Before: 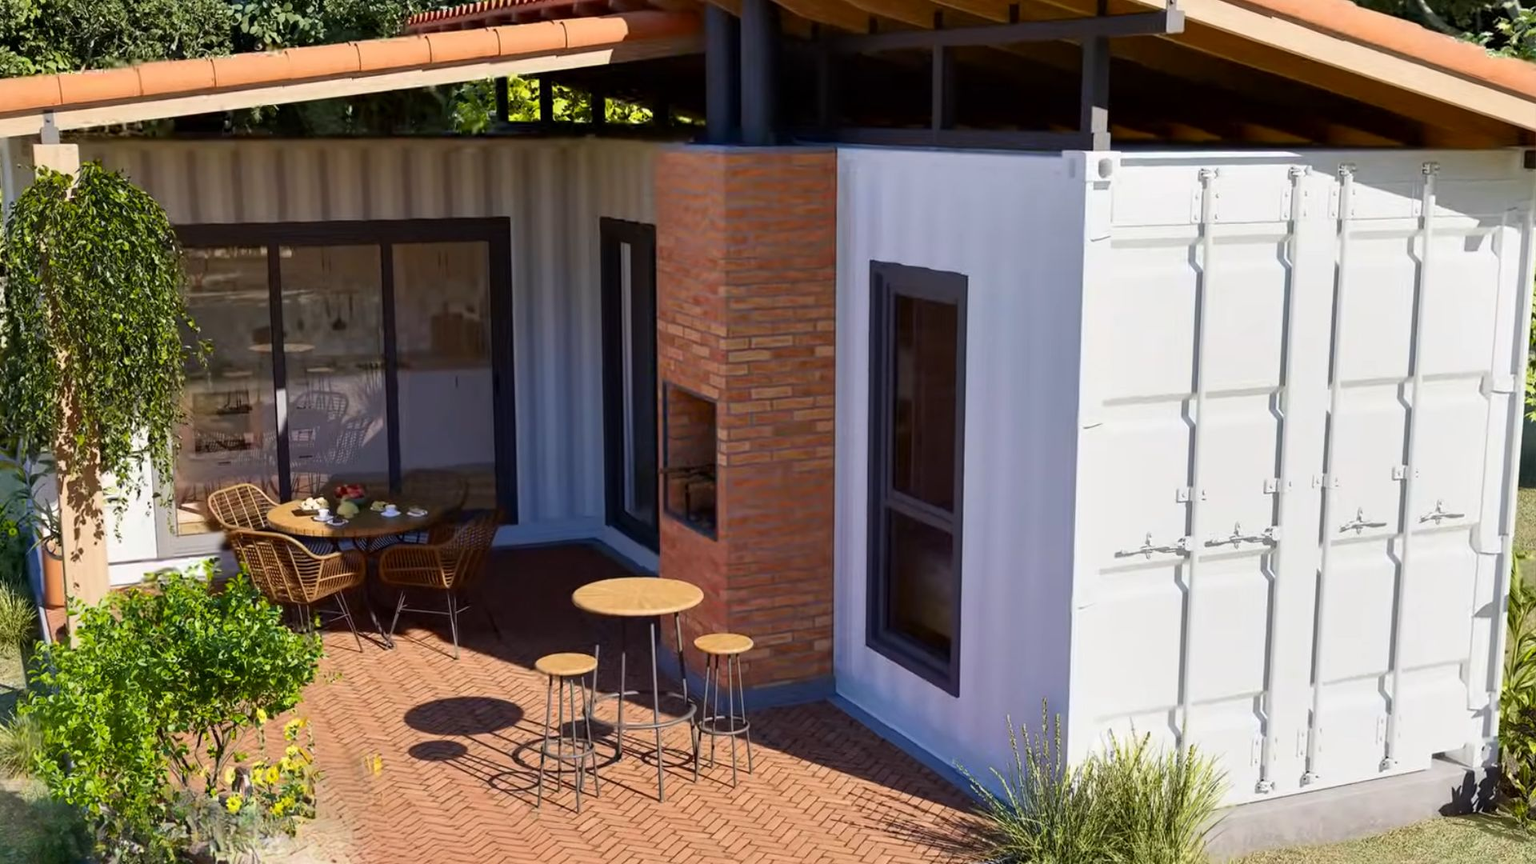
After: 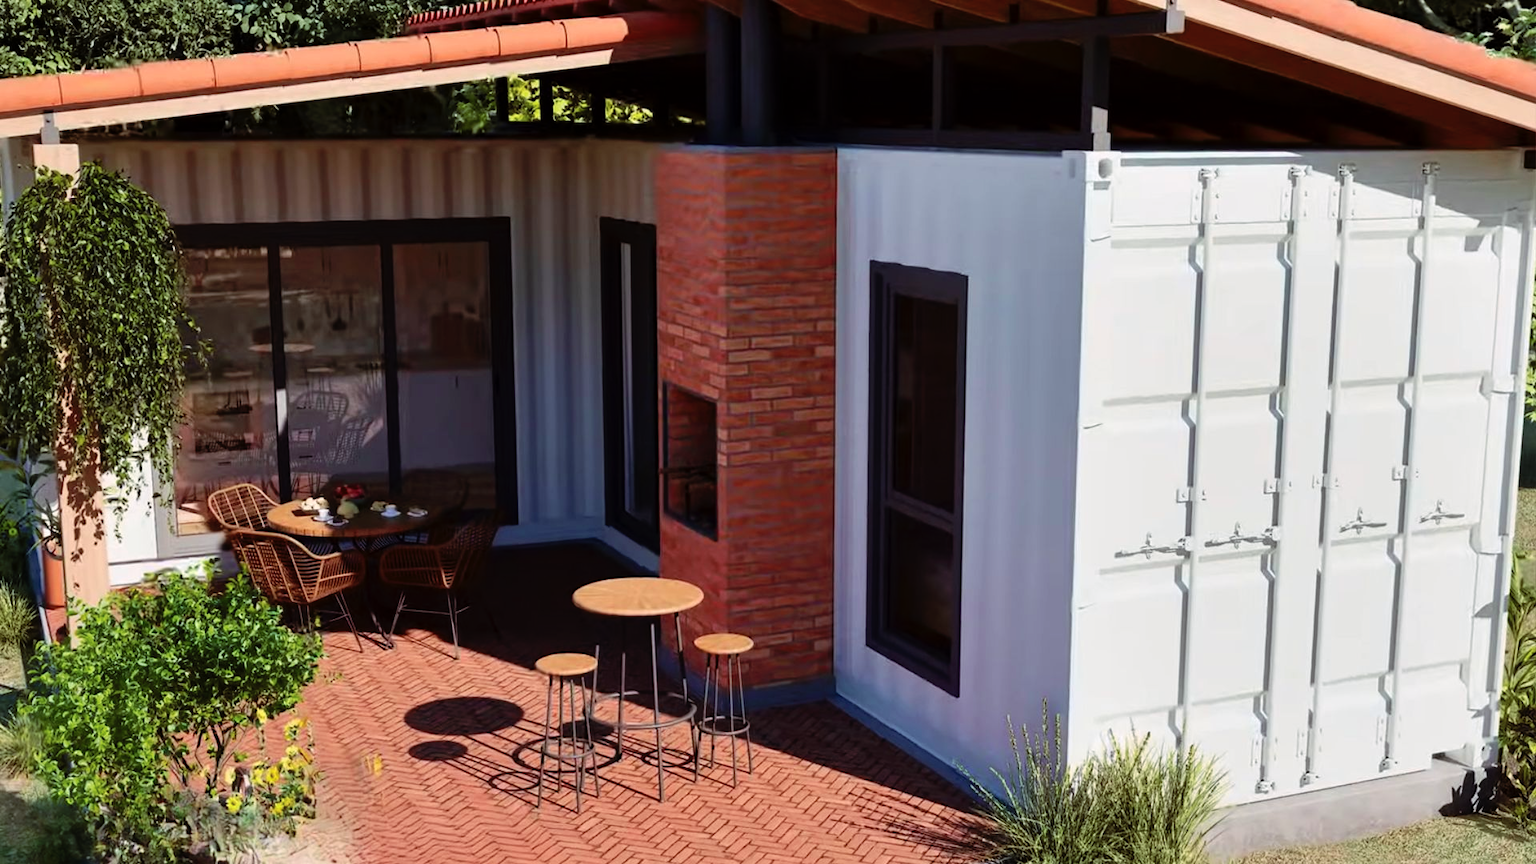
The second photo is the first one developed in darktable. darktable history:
tone curve: curves: ch0 [(0, 0) (0.003, 0.001) (0.011, 0.004) (0.025, 0.011) (0.044, 0.021) (0.069, 0.028) (0.1, 0.036) (0.136, 0.051) (0.177, 0.085) (0.224, 0.127) (0.277, 0.193) (0.335, 0.266) (0.399, 0.338) (0.468, 0.419) (0.543, 0.504) (0.623, 0.593) (0.709, 0.689) (0.801, 0.784) (0.898, 0.888) (1, 1)], preserve colors none
color look up table: target L [94.63, 93.05, 90.49, 89.97, 84.77, 77.18, 76.59, 59.73, 55.42, 47.46, 12.61, 200.45, 87.15, 78.12, 64.5, 57.64, 55.6, 52.32, 56.54, 45.54, 42.52, 35.99, 29.41, 24.44, 28.76, 0.327, 93.05, 80.15, 68.96, 61.74, 59.12, 57.05, 57.62, 47.54, 50.77, 38.45, 44.78, 39.9, 37.8, 31.44, 26.81, 17.56, 13.76, 90.51, 79.36, 78.85, 61.72, 49.35, 29.6], target a [-20.48, -30.95, -56.96, -60.62, -57.58, -49.4, -63.9, -41.42, -14.66, -38.89, -9.987, 0, 1.937, 18.19, 45.99, 8.678, 71.73, 58.84, 73.68, 44.07, 33.57, 46.47, 6.519, 19.32, 37.81, 1.08, -0.343, 31.19, 1.961, 74.88, 80.49, 41.85, 75.99, 56.72, 2.667, 36.4, -0.625, 55.33, 49.68, -0.63, 30.24, 24.55, 27.95, -42.37, -37.82, -45.21, -13.48, -20.1, -2.214], target b [6.55, 54.1, 28.55, 71.44, 16.75, 21.16, 60.27, 16.93, 20.16, 35.37, 16.21, 0, 76.78, 34.35, 38.78, 1.064, 18.81, 50.84, 53.88, 7.029, 32.85, 37.06, 24.69, 15.29, 28.98, 0.508, -0.123, -7.509, -29.58, -15.8, -33.65, -26.91, 15.24, -44.83, -55.27, -72.31, -43.06, -34.09, 0.875, 0.916, -34.89, -10.99, -42.39, -5.788, -21.08, -4.365, -9.42, -17.21, -24.12], num patches 49
